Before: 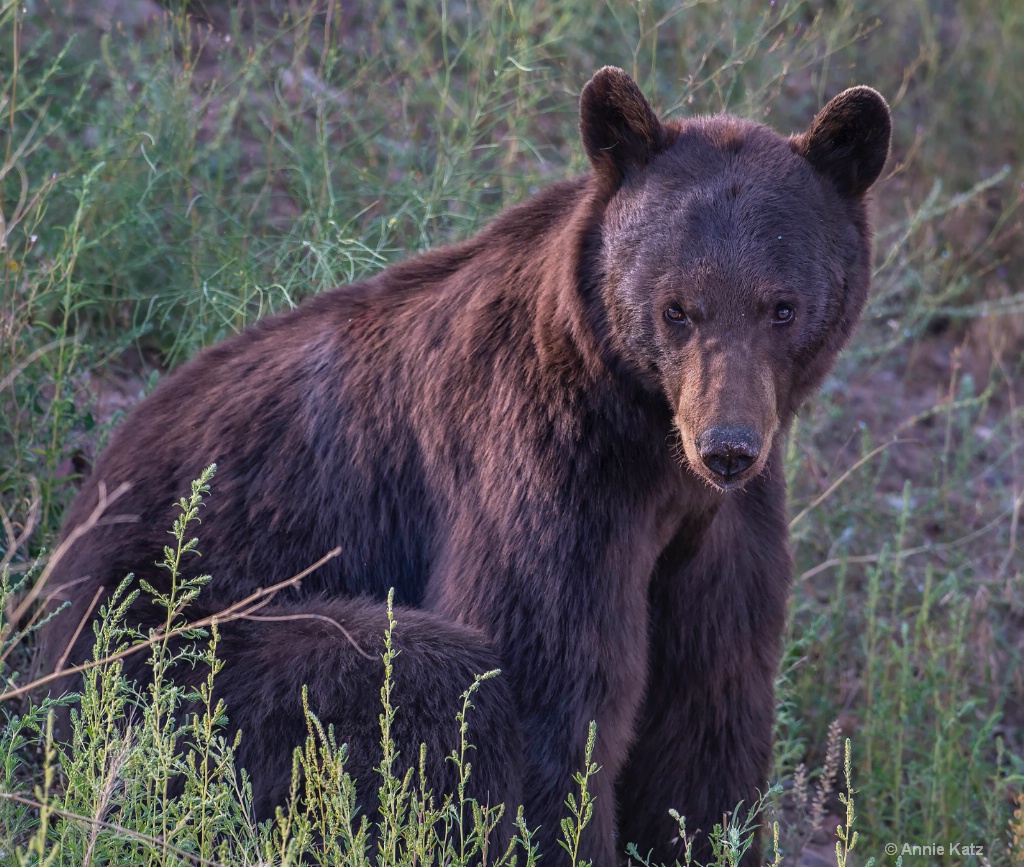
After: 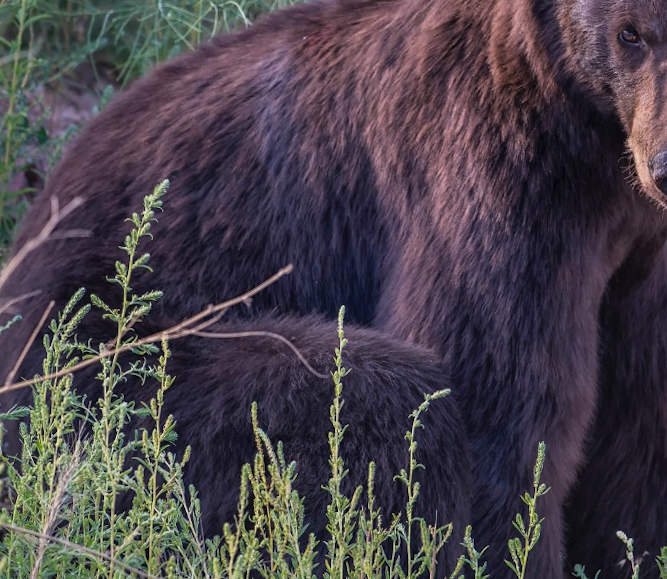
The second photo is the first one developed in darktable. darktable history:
crop and rotate: angle -0.782°, left 3.864%, top 32.048%, right 29.912%
